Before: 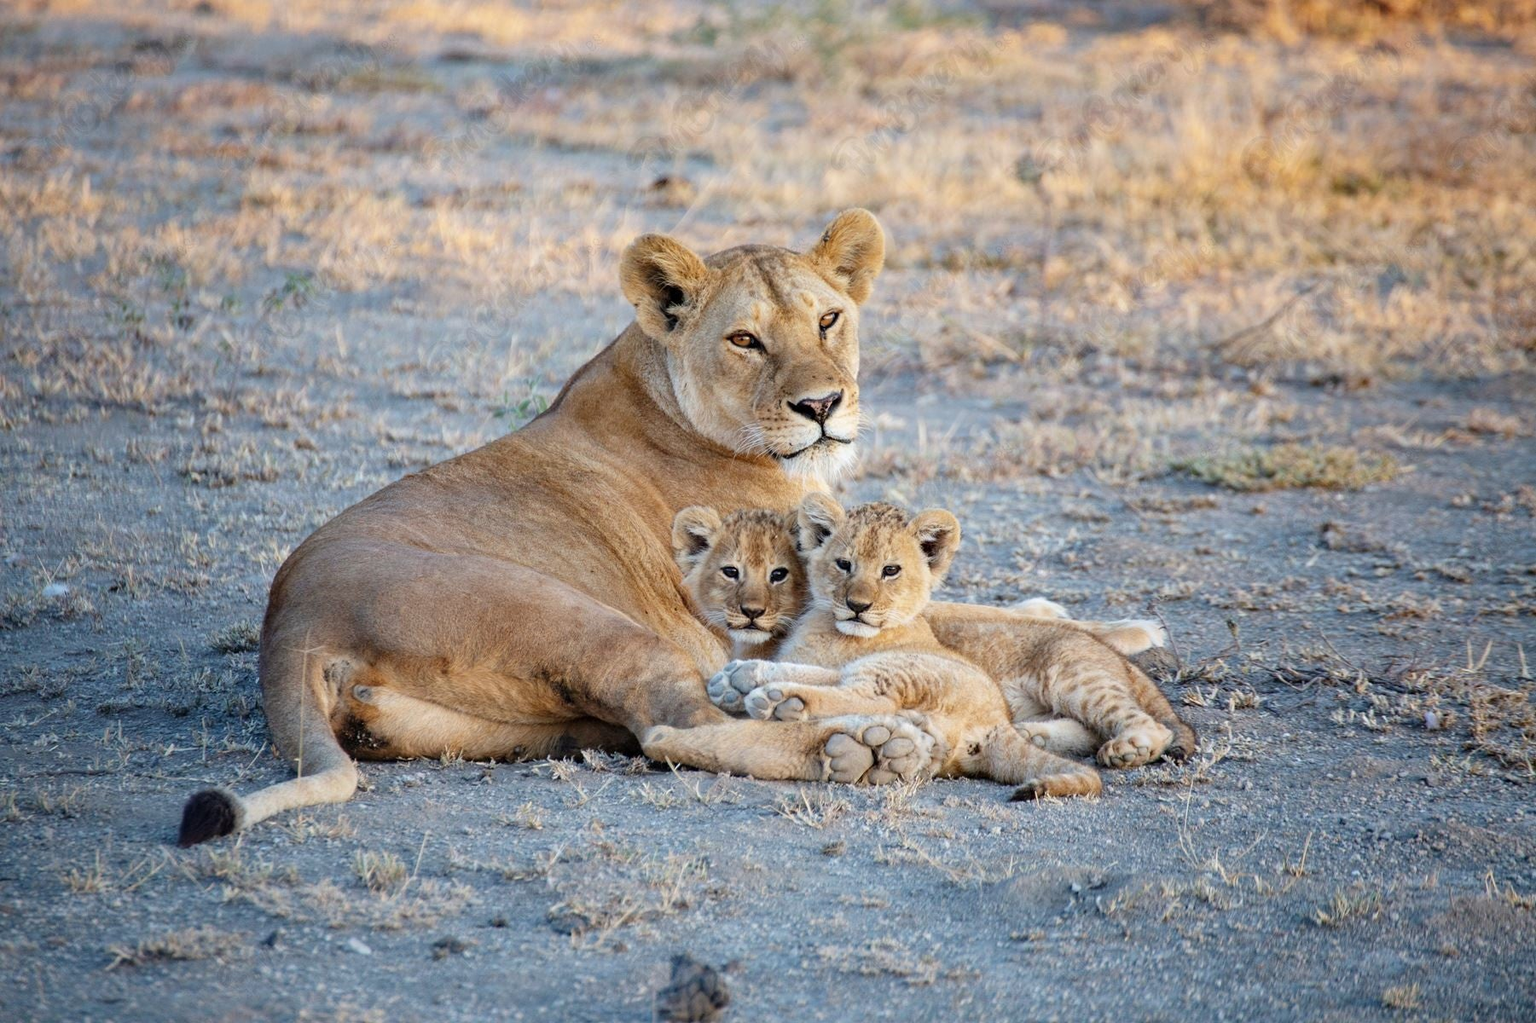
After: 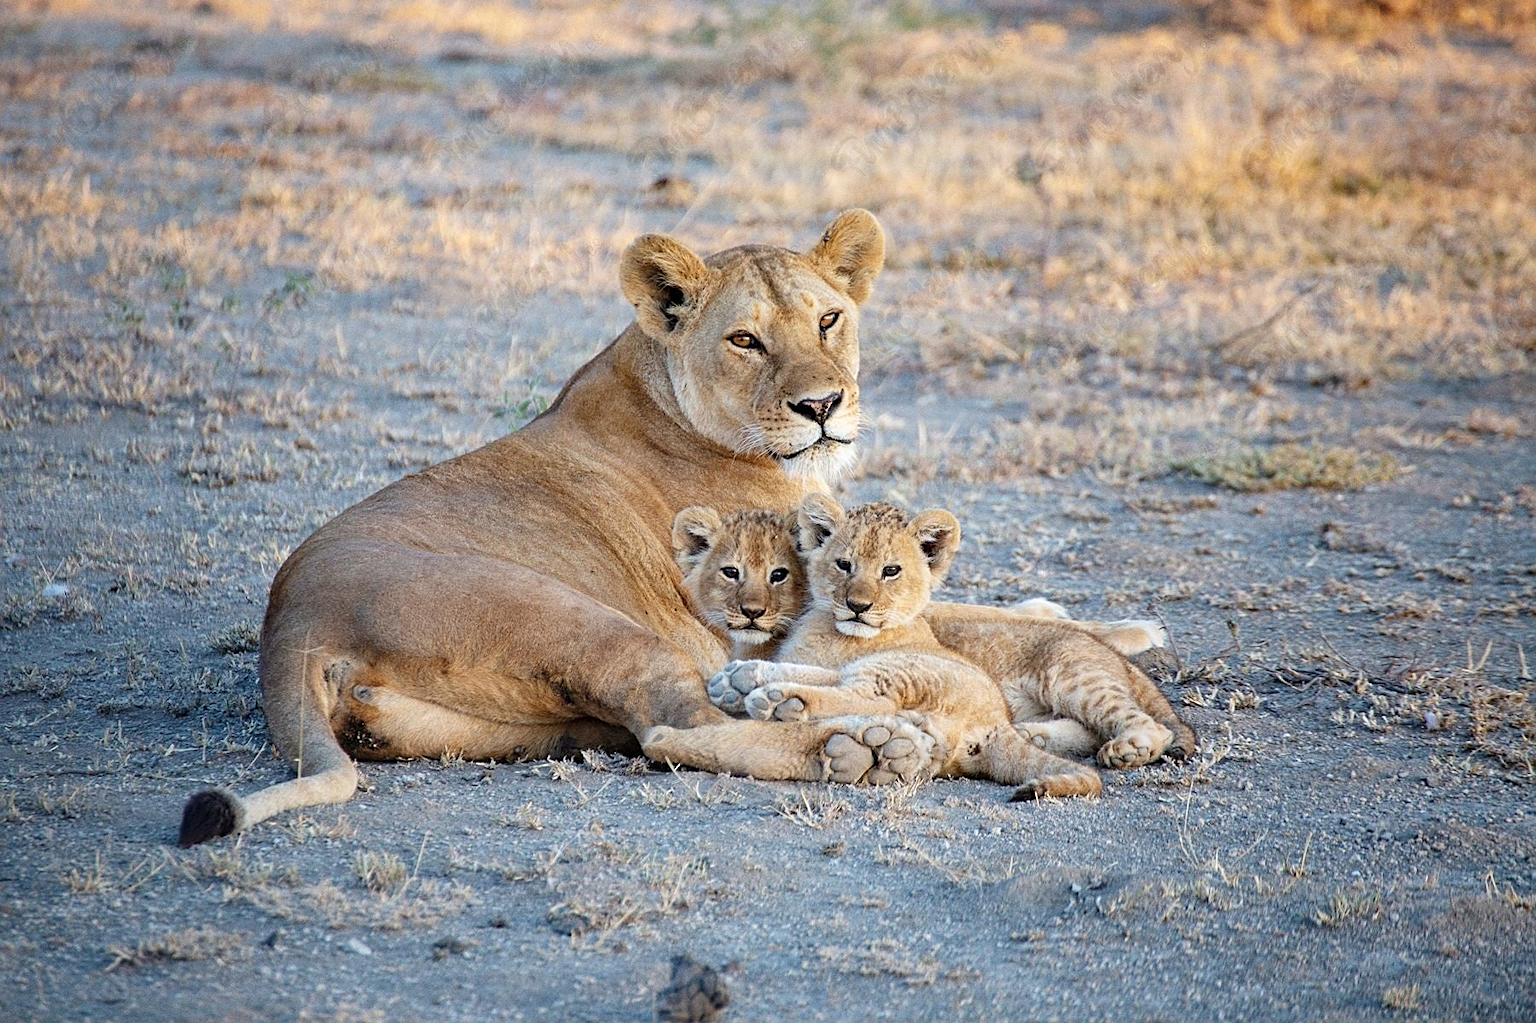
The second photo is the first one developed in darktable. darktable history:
sharpen: on, module defaults
exposure: exposure 0.078 EV, compensate highlight preservation false
grain: coarseness 0.09 ISO
